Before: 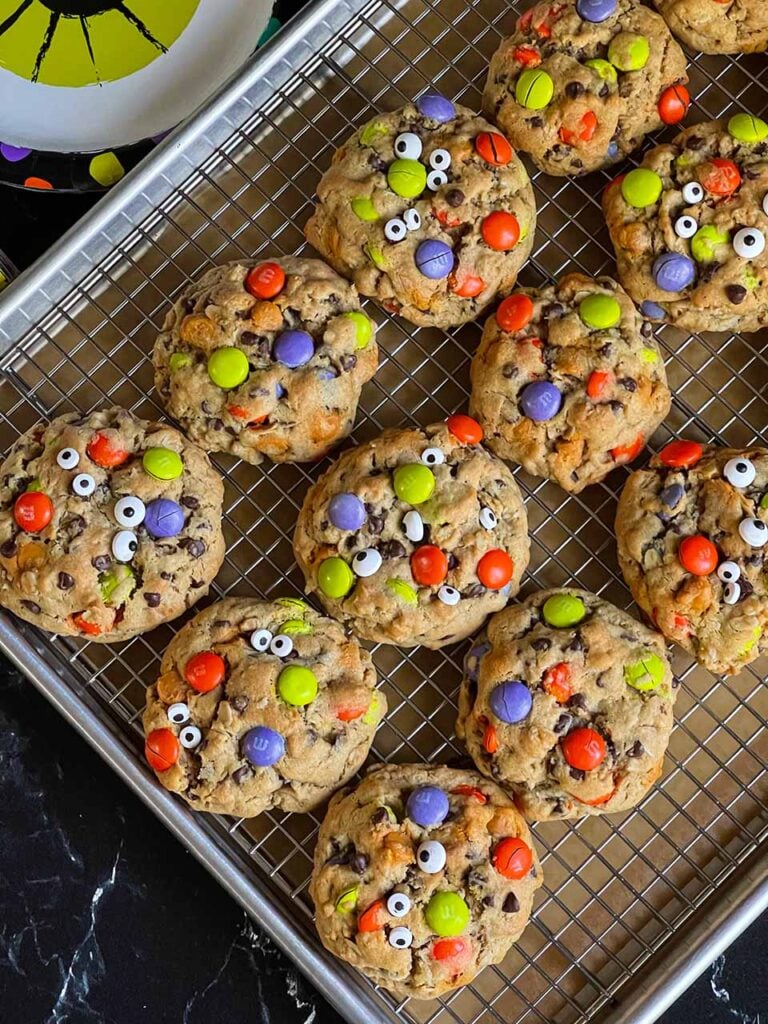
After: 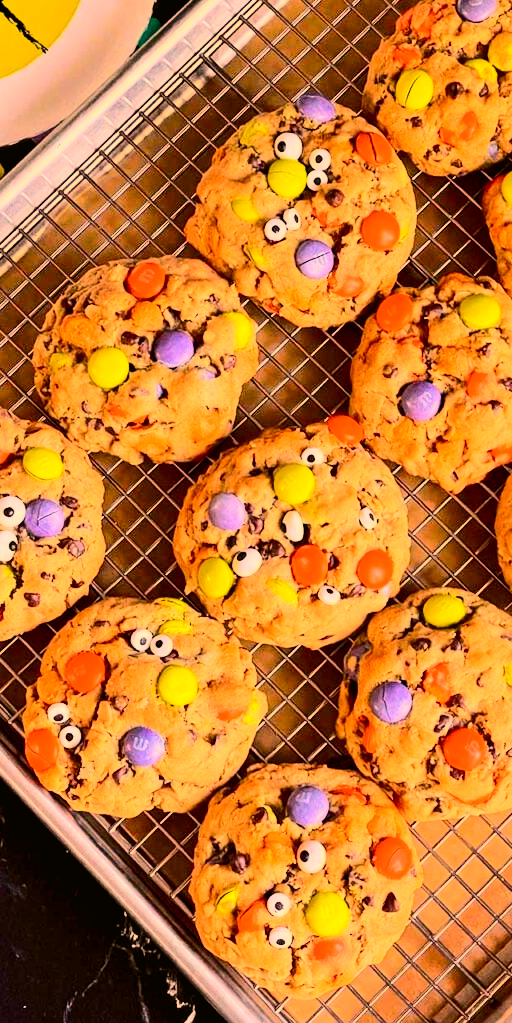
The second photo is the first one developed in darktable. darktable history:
white balance: red 1.467, blue 0.684
exposure: black level correction 0.005, exposure 0.286 EV, compensate highlight preservation false
color calibration: illuminant as shot in camera, x 0.379, y 0.396, temperature 4138.76 K
tone curve: curves: ch0 [(0, 0.011) (0.104, 0.085) (0.236, 0.234) (0.398, 0.507) (0.472, 0.62) (0.641, 0.773) (0.835, 0.883) (1, 0.961)]; ch1 [(0, 0) (0.353, 0.344) (0.43, 0.401) (0.479, 0.476) (0.502, 0.504) (0.54, 0.542) (0.602, 0.613) (0.638, 0.668) (0.693, 0.727) (1, 1)]; ch2 [(0, 0) (0.34, 0.314) (0.434, 0.43) (0.5, 0.506) (0.528, 0.534) (0.55, 0.567) (0.595, 0.613) (0.644, 0.729) (1, 1)], color space Lab, independent channels, preserve colors none
crop and rotate: left 15.754%, right 17.579%
